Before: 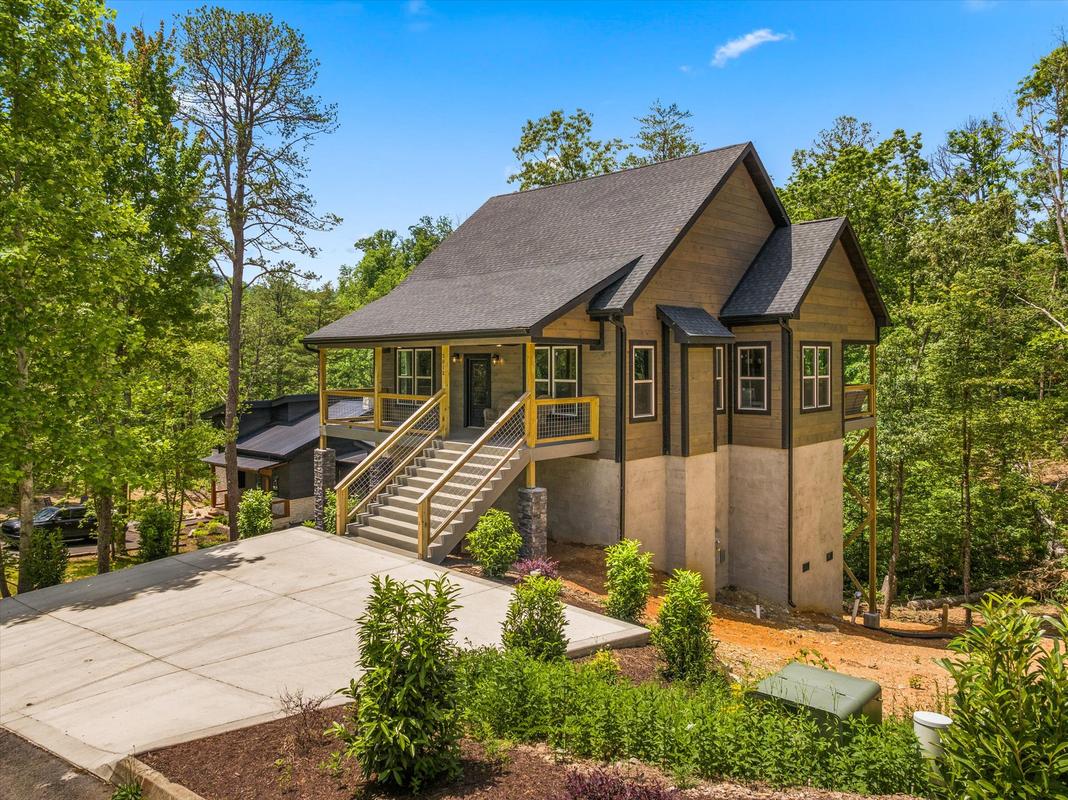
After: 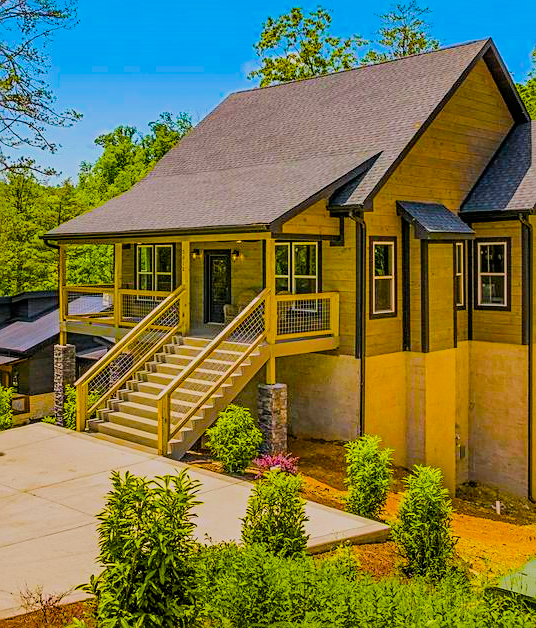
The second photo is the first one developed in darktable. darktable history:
crop and rotate: angle 0.013°, left 24.372%, top 13.034%, right 25.374%, bottom 8.413%
filmic rgb: black relative exposure -7.31 EV, white relative exposure 5.07 EV, hardness 3.2
color balance rgb: shadows lift › chroma 0.815%, shadows lift › hue 110.04°, linear chroma grading › shadows 17.28%, linear chroma grading › highlights 61.959%, linear chroma grading › global chroma 49.811%, perceptual saturation grading › global saturation 29.975%, perceptual brilliance grading › mid-tones 11.031%, perceptual brilliance grading › shadows 14.761%
sharpen: on, module defaults
